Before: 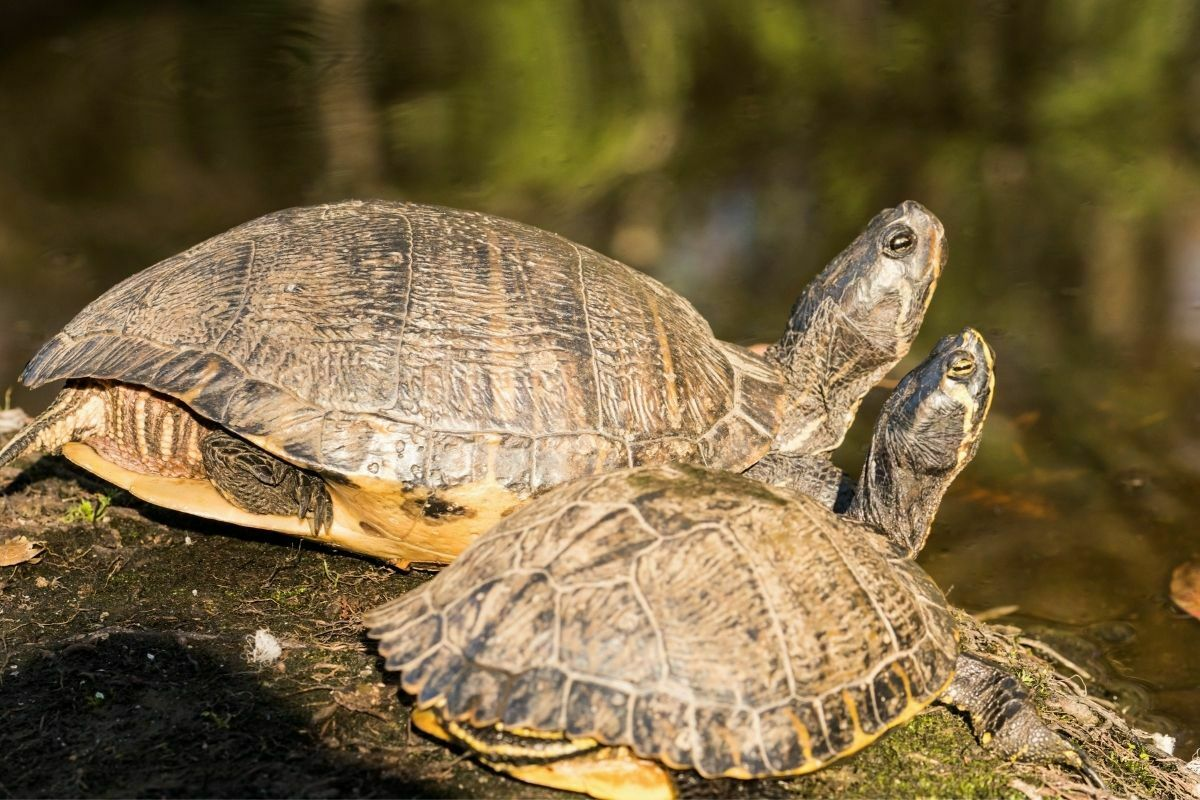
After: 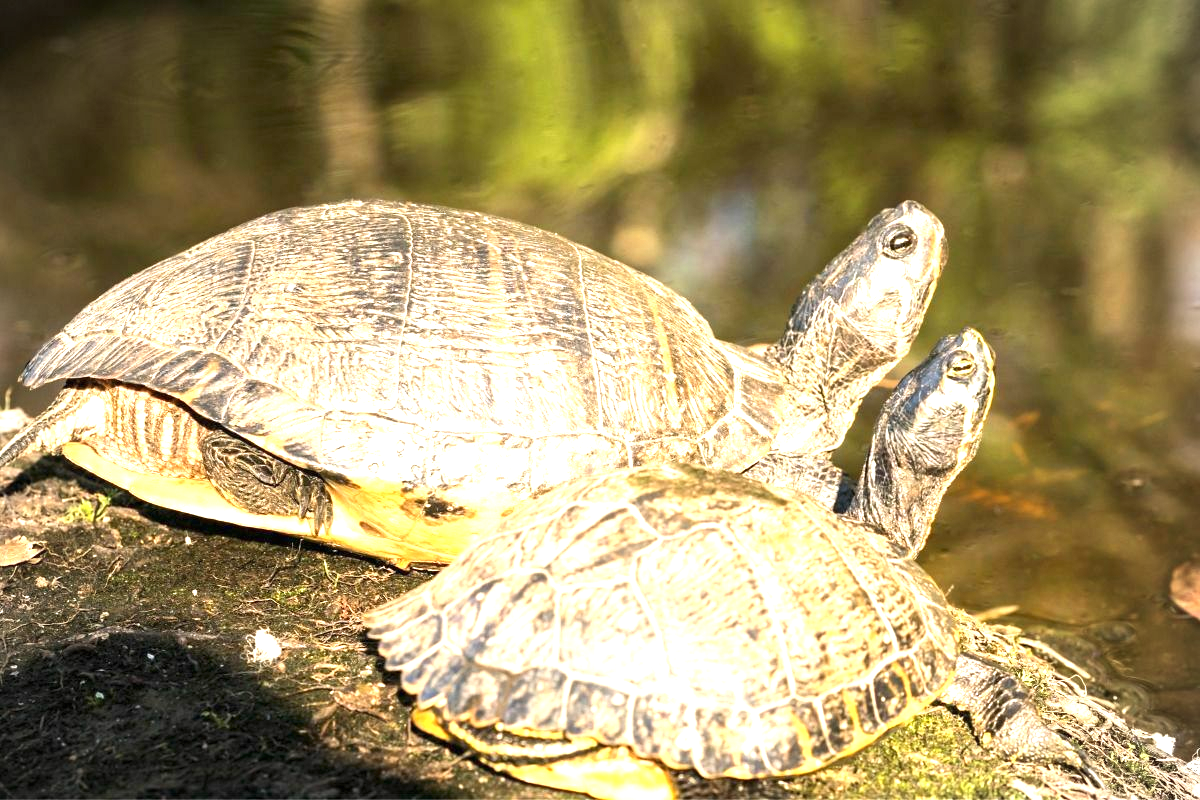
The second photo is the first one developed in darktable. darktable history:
exposure: black level correction 0, exposure 1.45 EV, compensate exposure bias true, compensate highlight preservation false
vignetting: fall-off radius 60.92%
